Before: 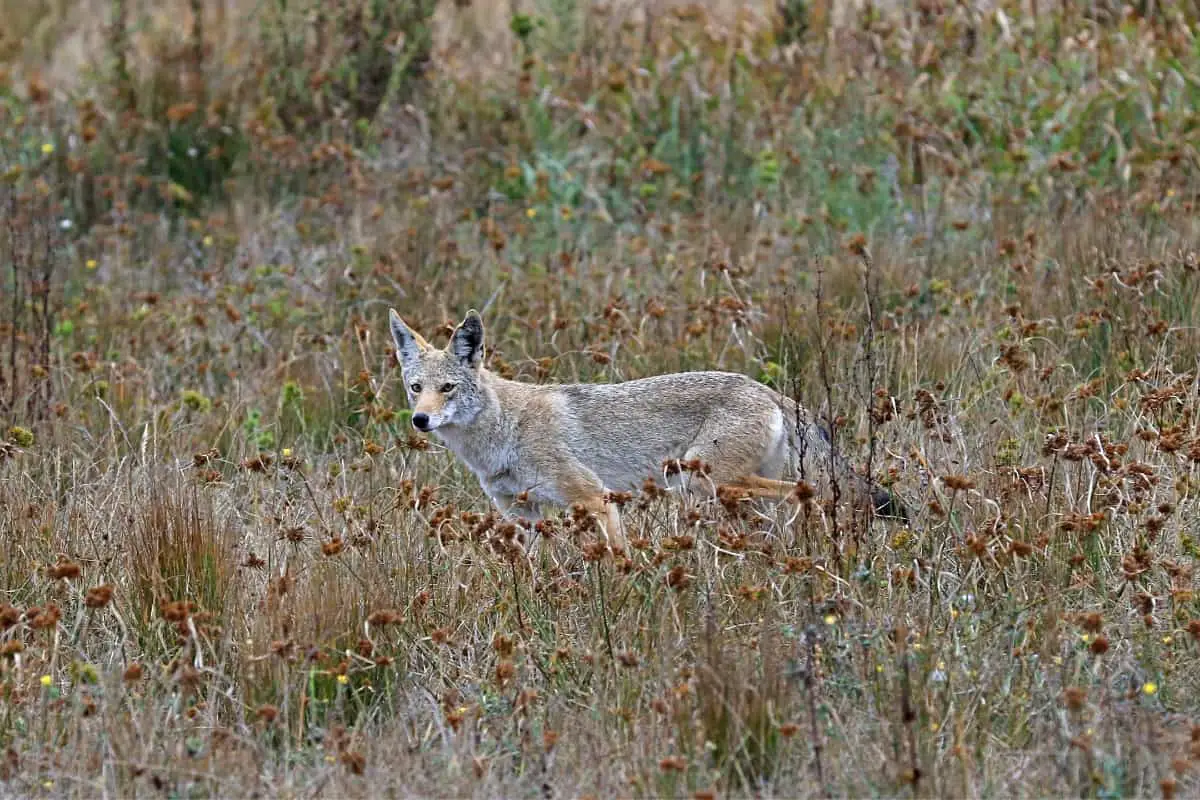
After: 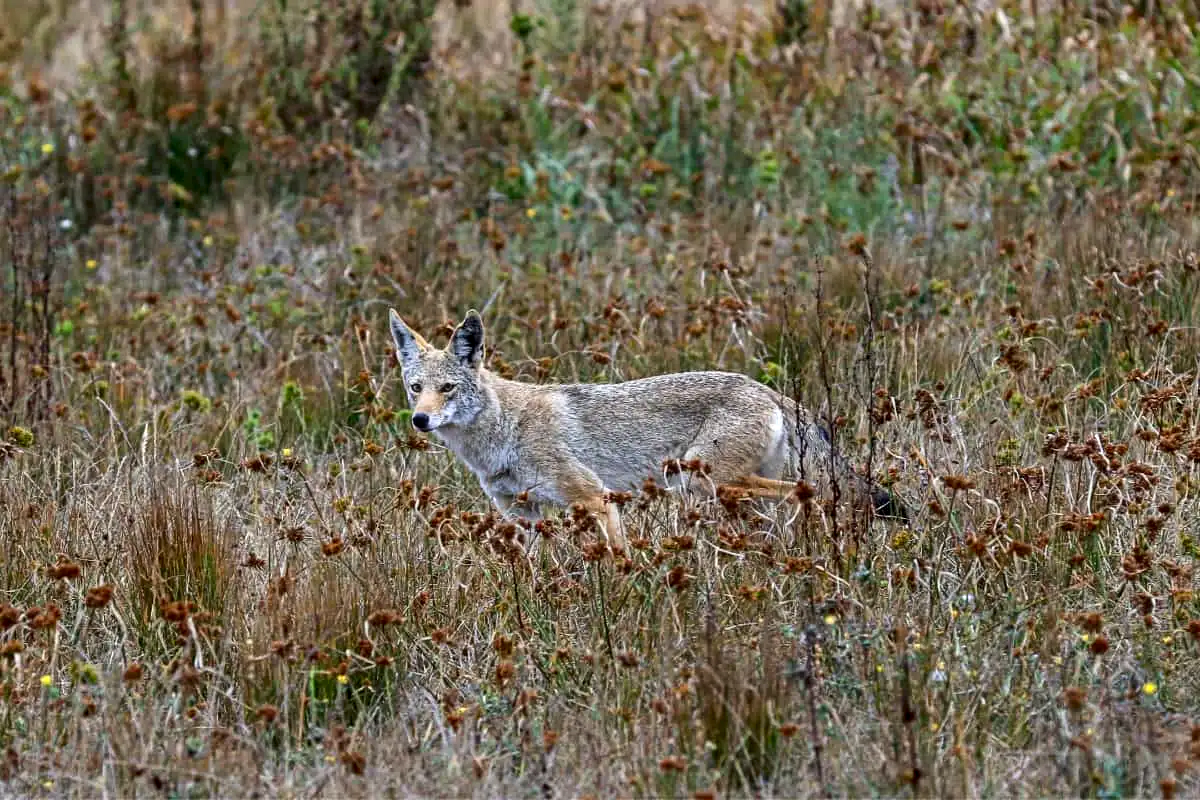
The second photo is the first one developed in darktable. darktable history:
contrast brightness saturation: contrast 0.13, brightness -0.05, saturation 0.16
white balance: emerald 1
local contrast: on, module defaults
